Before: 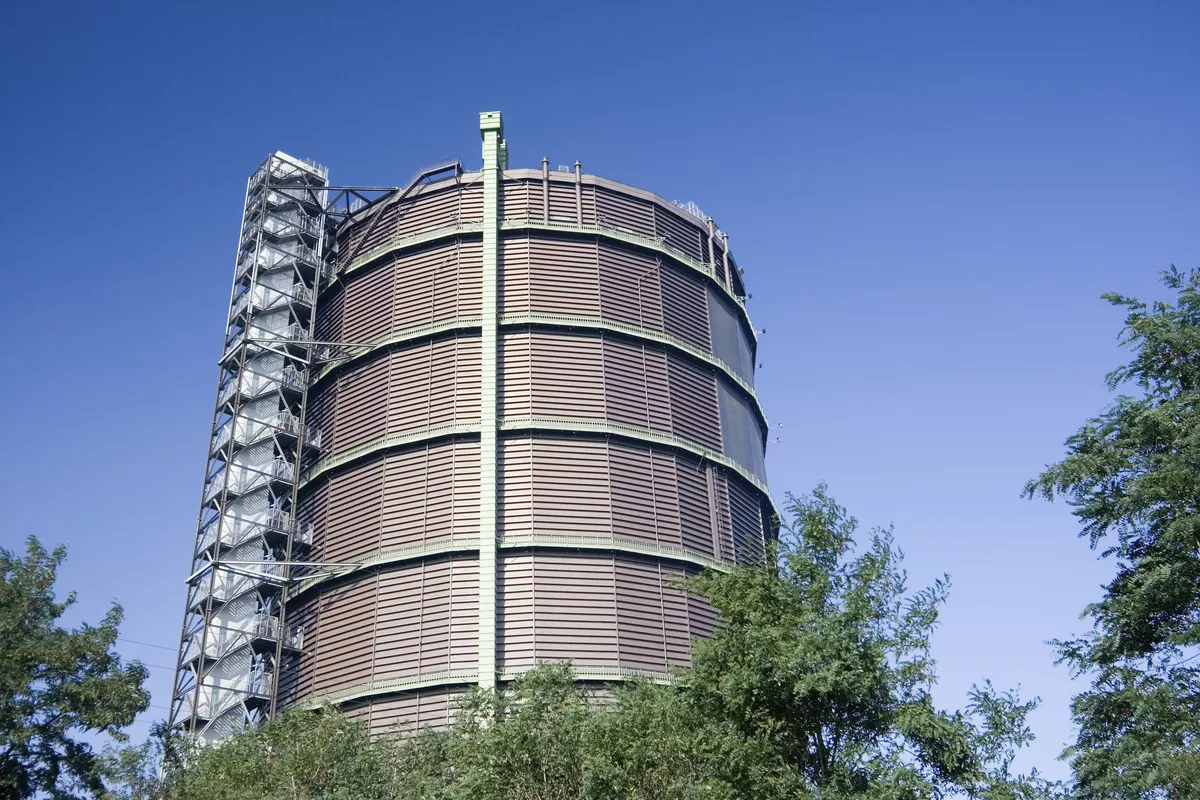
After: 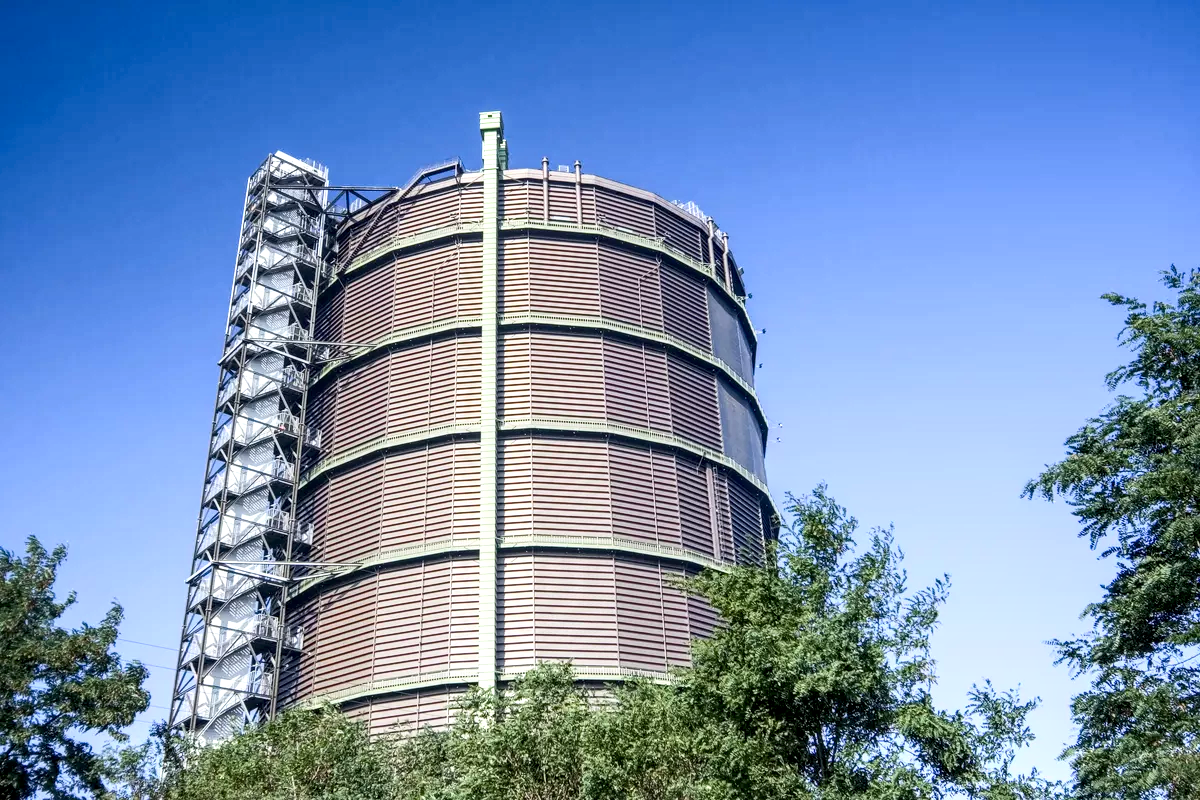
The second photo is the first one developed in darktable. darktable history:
local contrast: detail 150%
contrast brightness saturation: contrast 0.23, brightness 0.1, saturation 0.29
